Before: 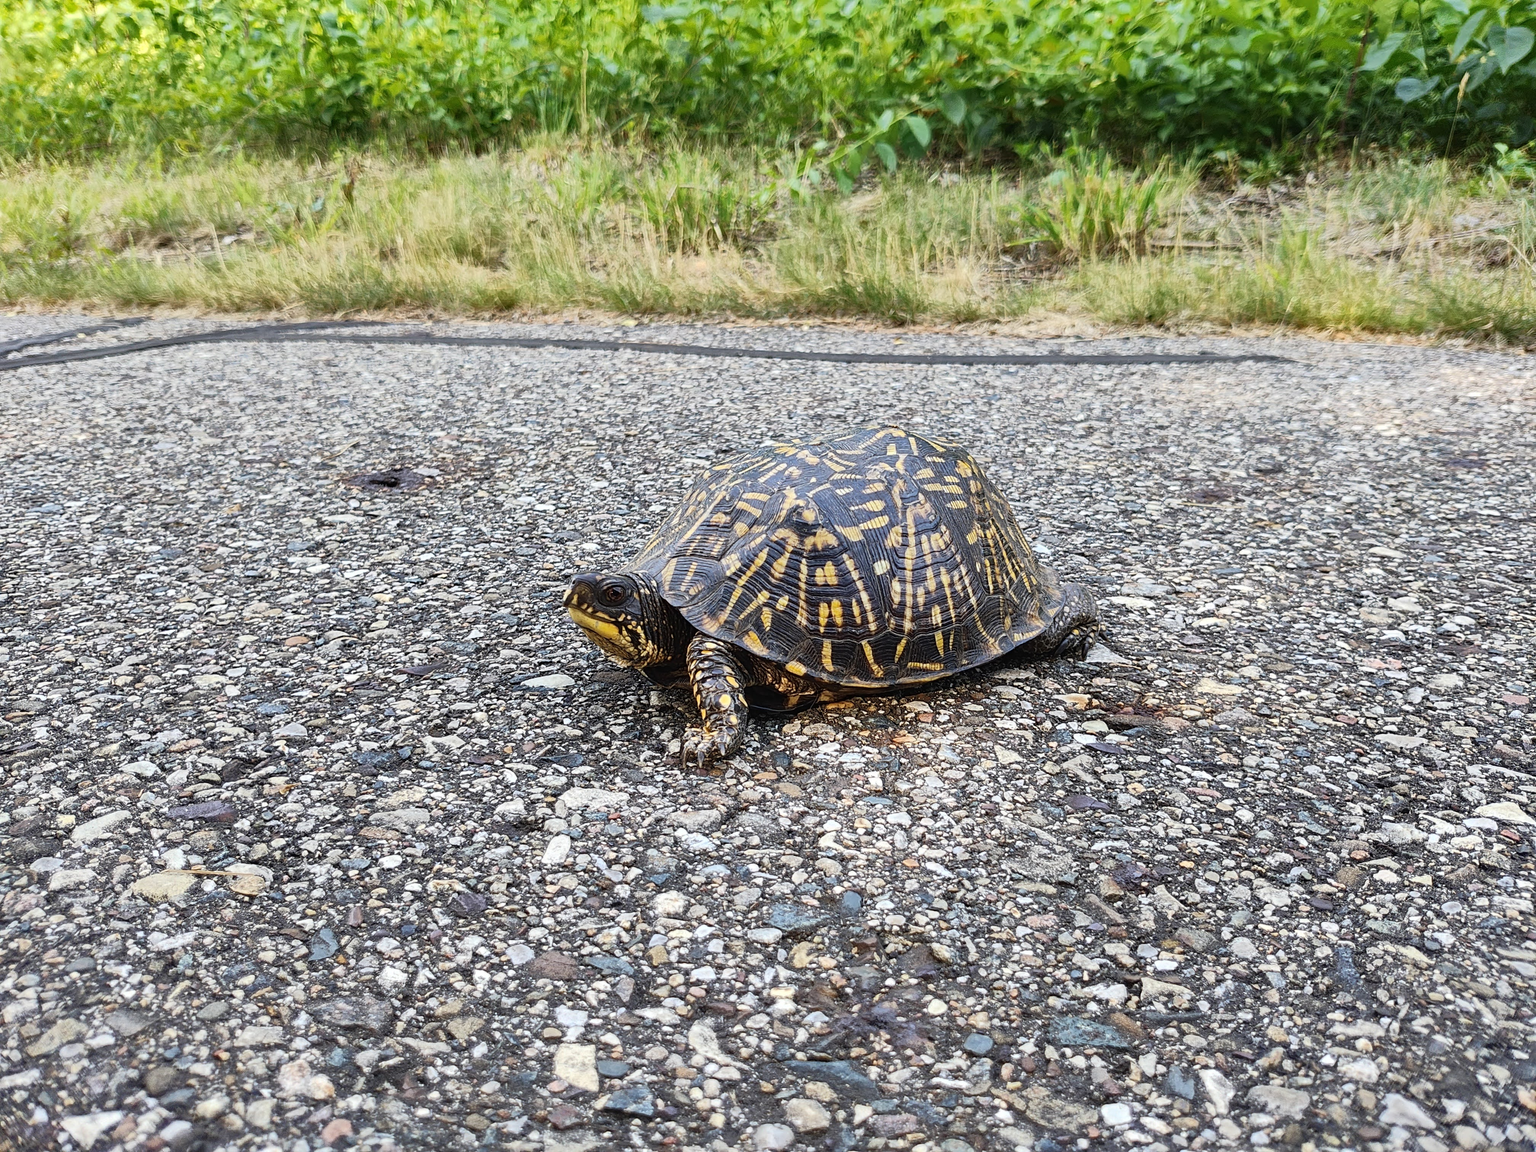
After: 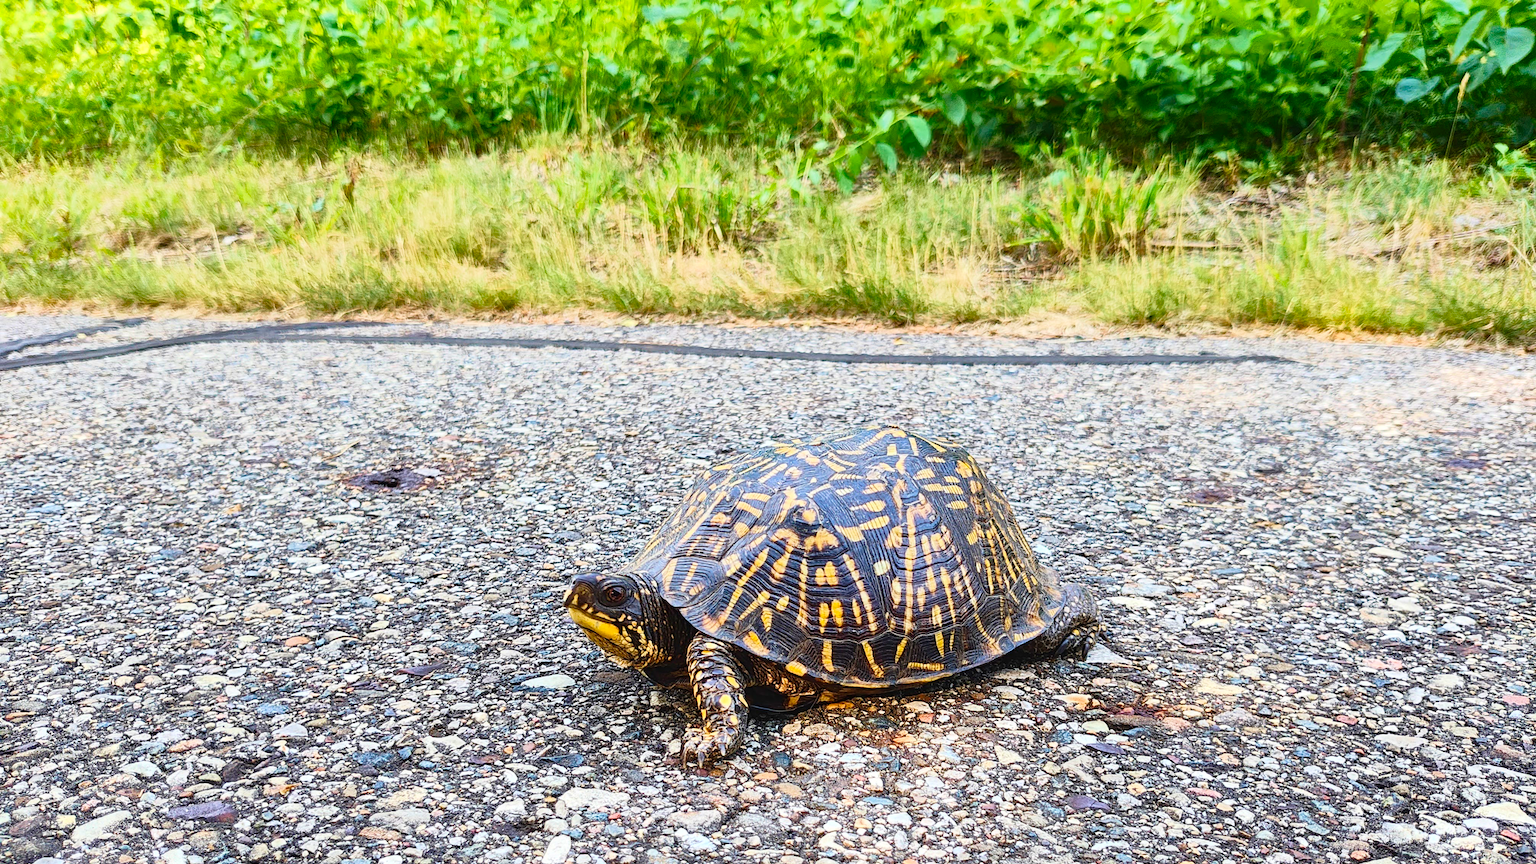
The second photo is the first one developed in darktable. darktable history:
color balance rgb: perceptual saturation grading › global saturation 20%, perceptual saturation grading › highlights -25%, perceptual saturation grading › shadows 25%
white balance: emerald 1
contrast brightness saturation: contrast 0.2, brightness 0.16, saturation 0.22
velvia: on, module defaults
crop: bottom 24.967%
